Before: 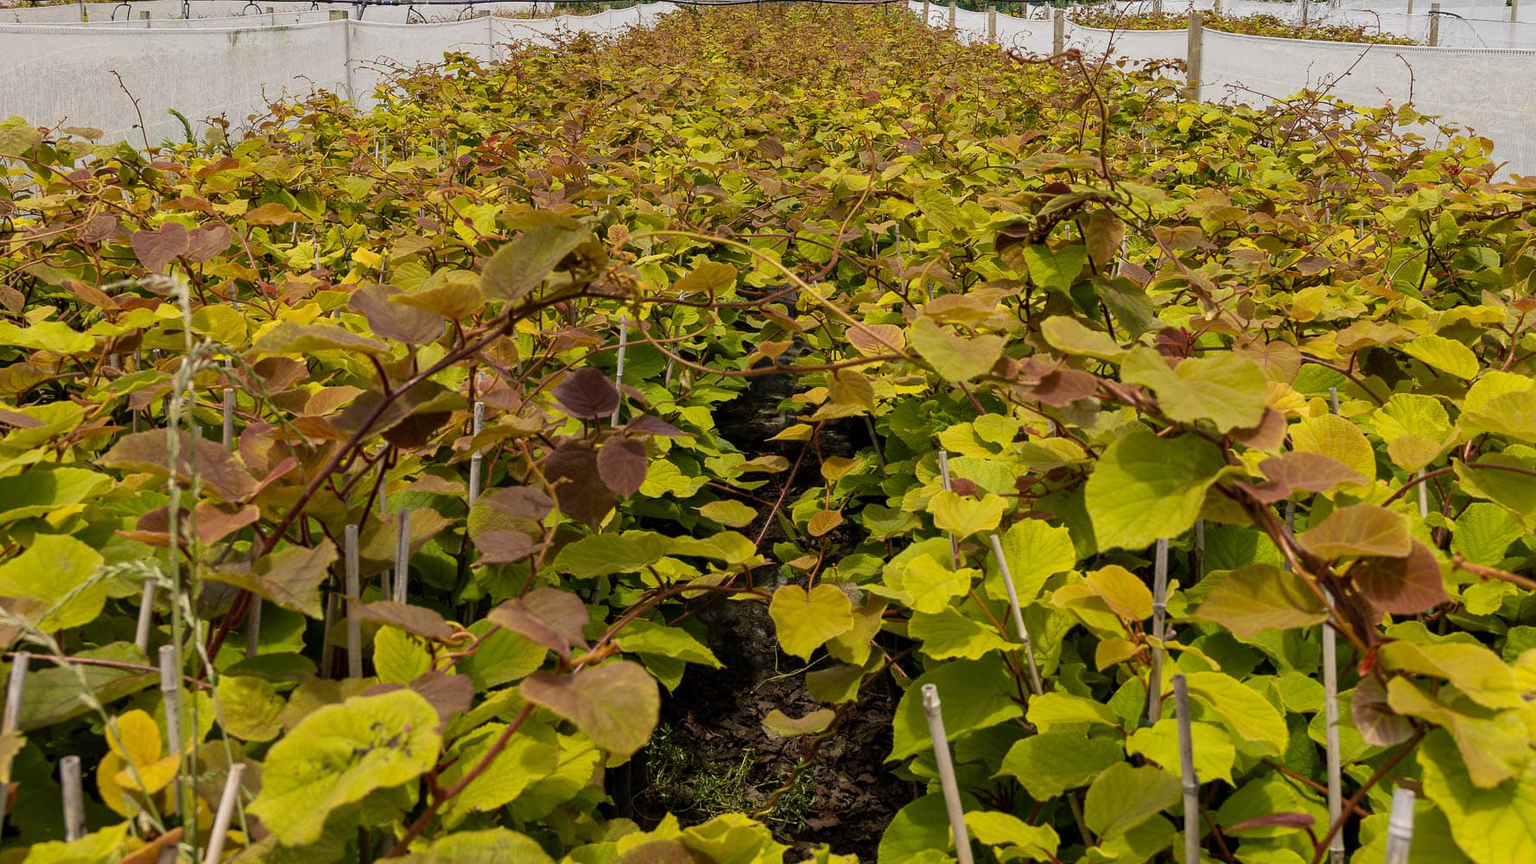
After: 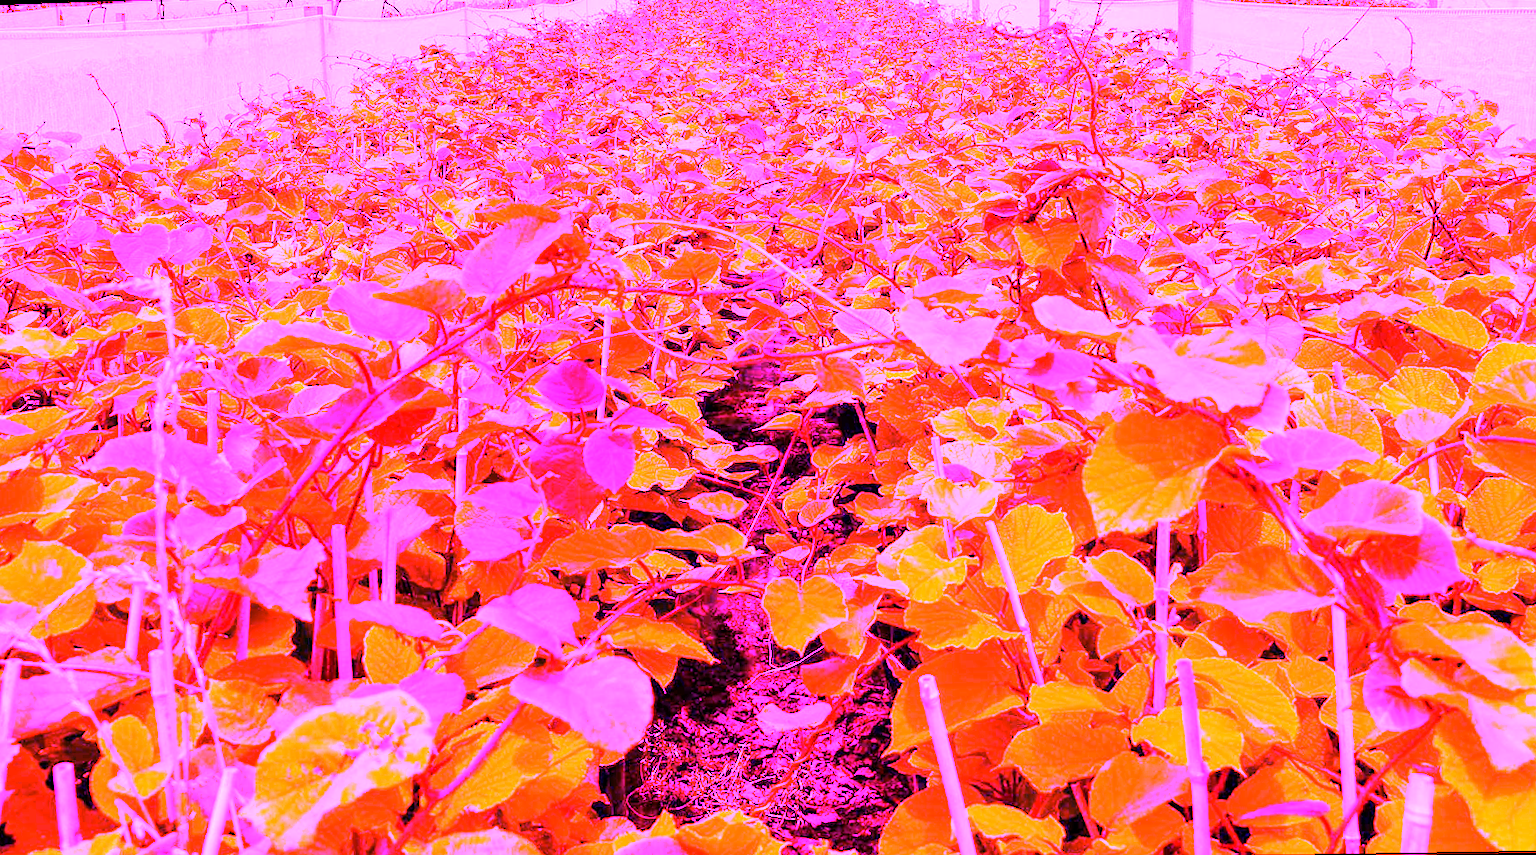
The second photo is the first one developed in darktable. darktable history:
white balance: red 8, blue 8
rotate and perspective: rotation -1.32°, lens shift (horizontal) -0.031, crop left 0.015, crop right 0.985, crop top 0.047, crop bottom 0.982
